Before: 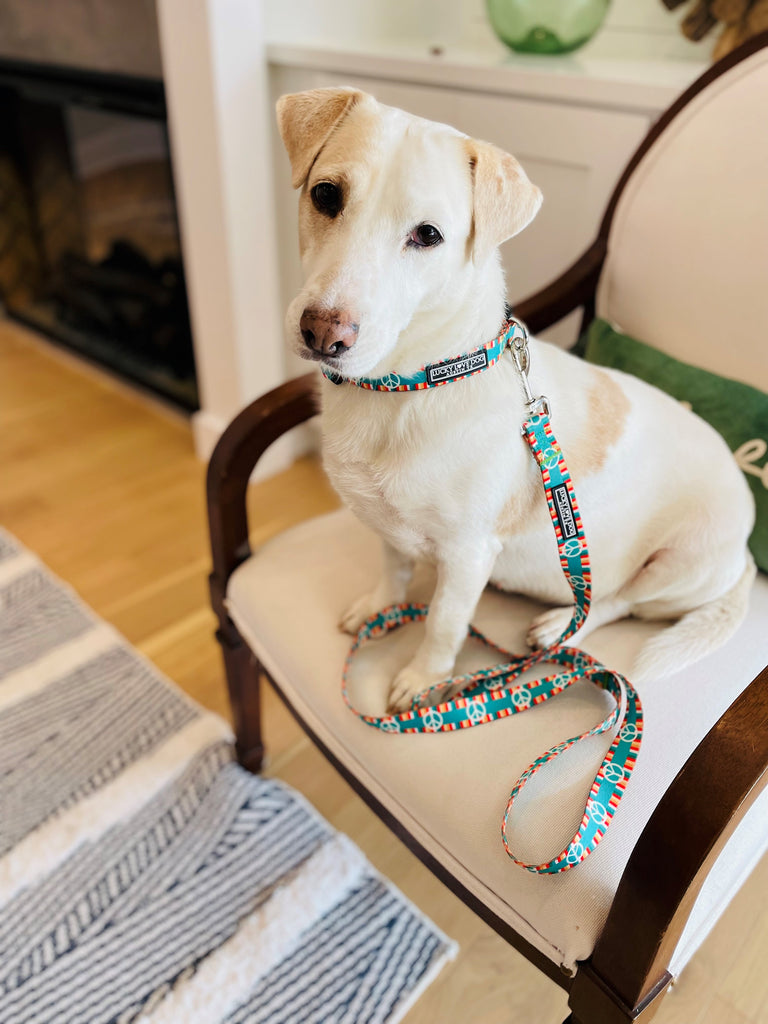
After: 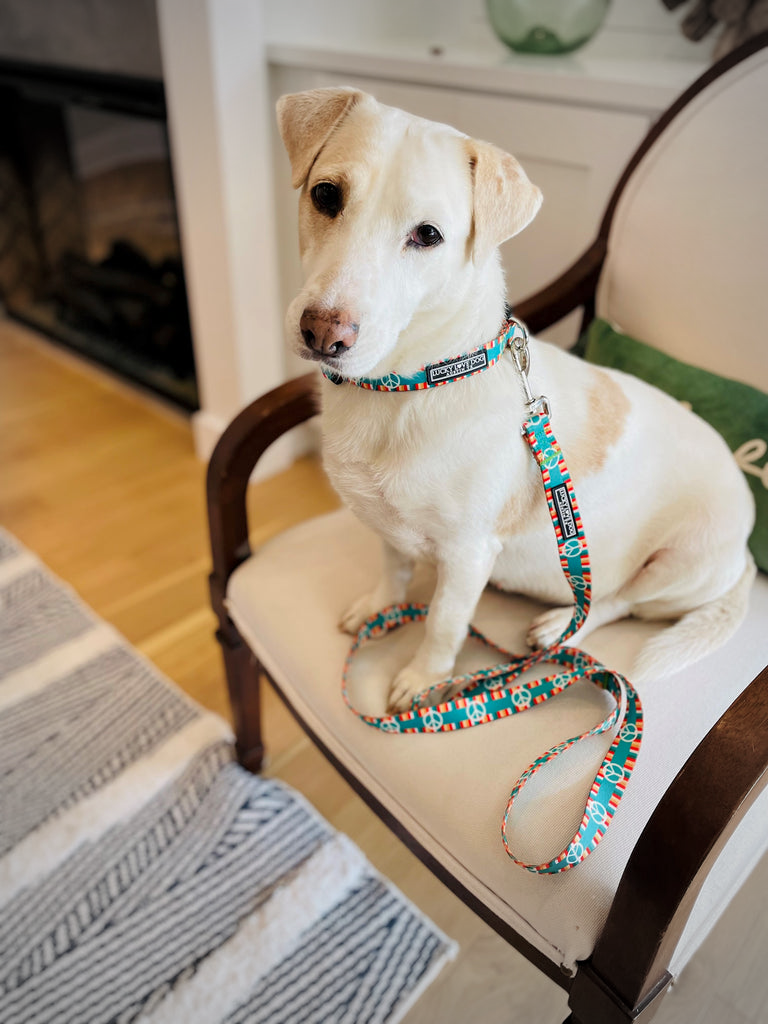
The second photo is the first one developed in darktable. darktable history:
shadows and highlights: shadows 25, highlights -25
vignetting: fall-off start 67.15%, brightness -0.442, saturation -0.691, width/height ratio 1.011, unbound false
exposure: black level correction 0.001, compensate highlight preservation false
